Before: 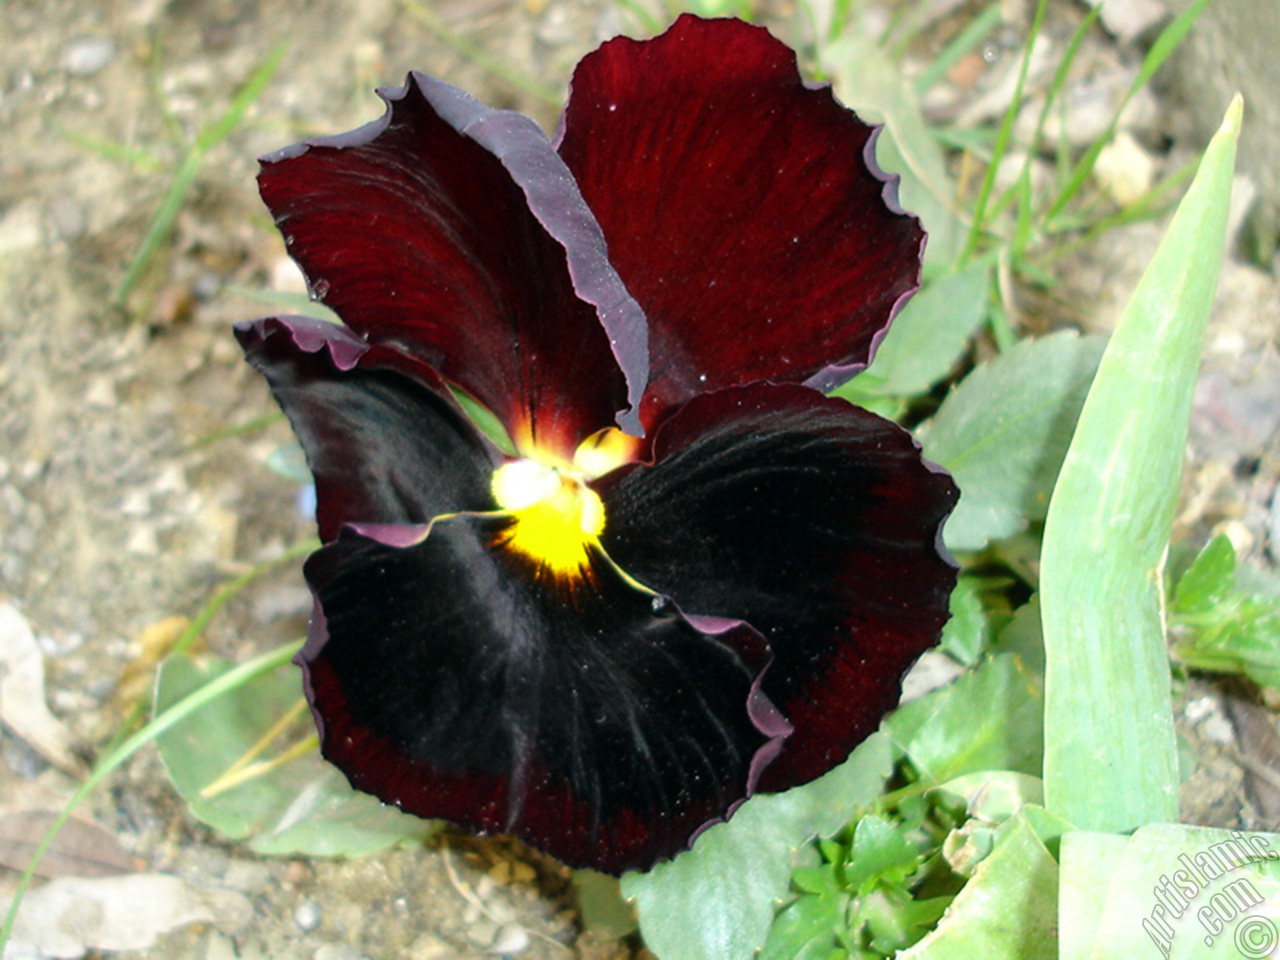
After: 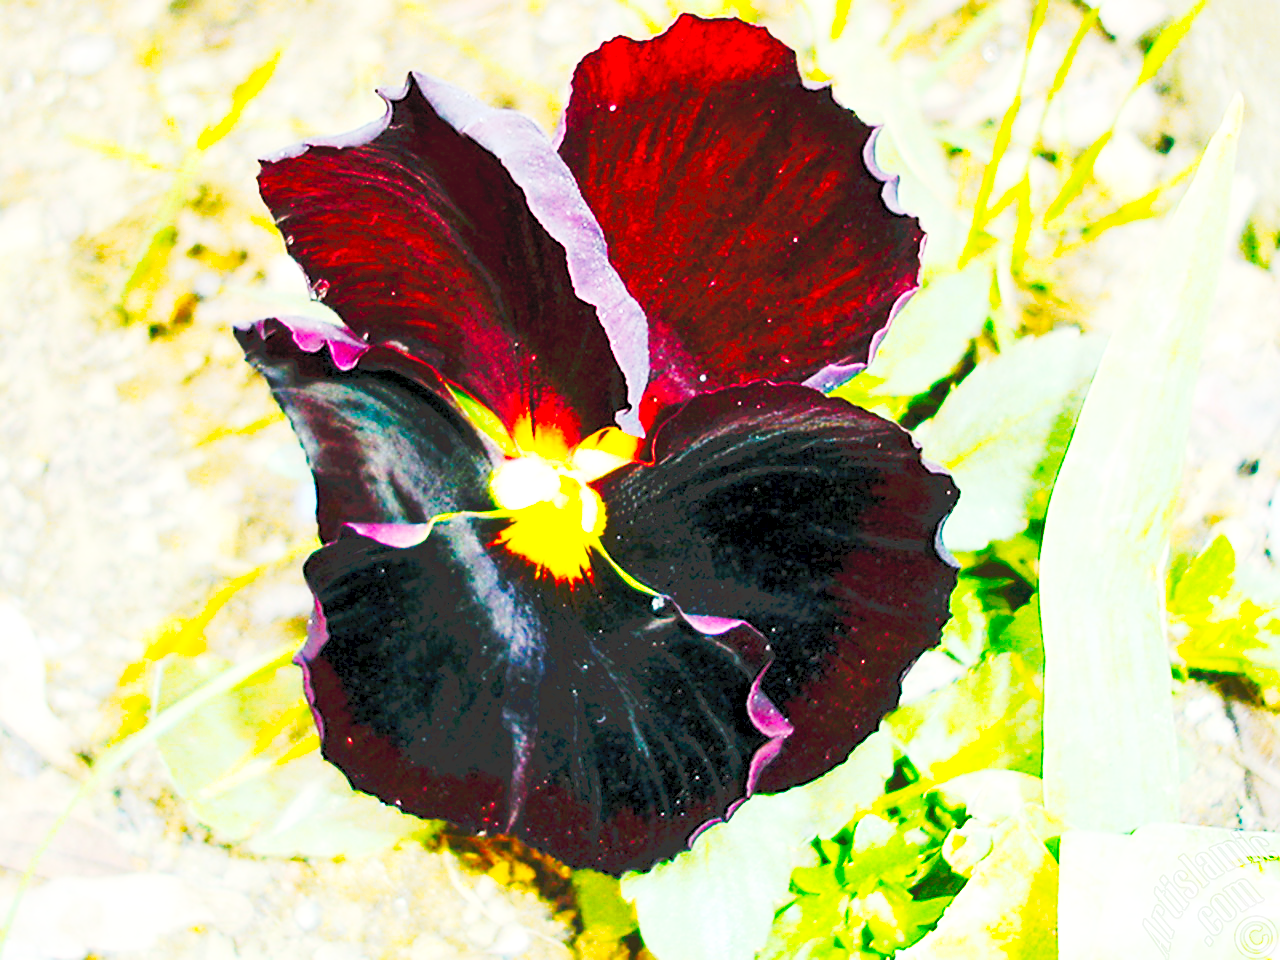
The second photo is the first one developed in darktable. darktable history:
shadows and highlights: on, module defaults
contrast brightness saturation: contrast 0.2, brightness 0.16, saturation 0.22
tone curve: curves: ch0 [(0, 0) (0.003, 0.037) (0.011, 0.061) (0.025, 0.104) (0.044, 0.145) (0.069, 0.145) (0.1, 0.127) (0.136, 0.175) (0.177, 0.207) (0.224, 0.252) (0.277, 0.341) (0.335, 0.446) (0.399, 0.554) (0.468, 0.658) (0.543, 0.757) (0.623, 0.843) (0.709, 0.919) (0.801, 0.958) (0.898, 0.975) (1, 1)], preserve colors none
sharpen: on, module defaults
color balance rgb: linear chroma grading › global chroma 15%, perceptual saturation grading › global saturation 30%
base curve: curves: ch0 [(0, 0) (0.028, 0.03) (0.121, 0.232) (0.46, 0.748) (0.859, 0.968) (1, 1)], preserve colors none
exposure: black level correction 0.001, exposure -0.2 EV, compensate highlight preservation false
local contrast: highlights 100%, shadows 100%, detail 120%, midtone range 0.2
